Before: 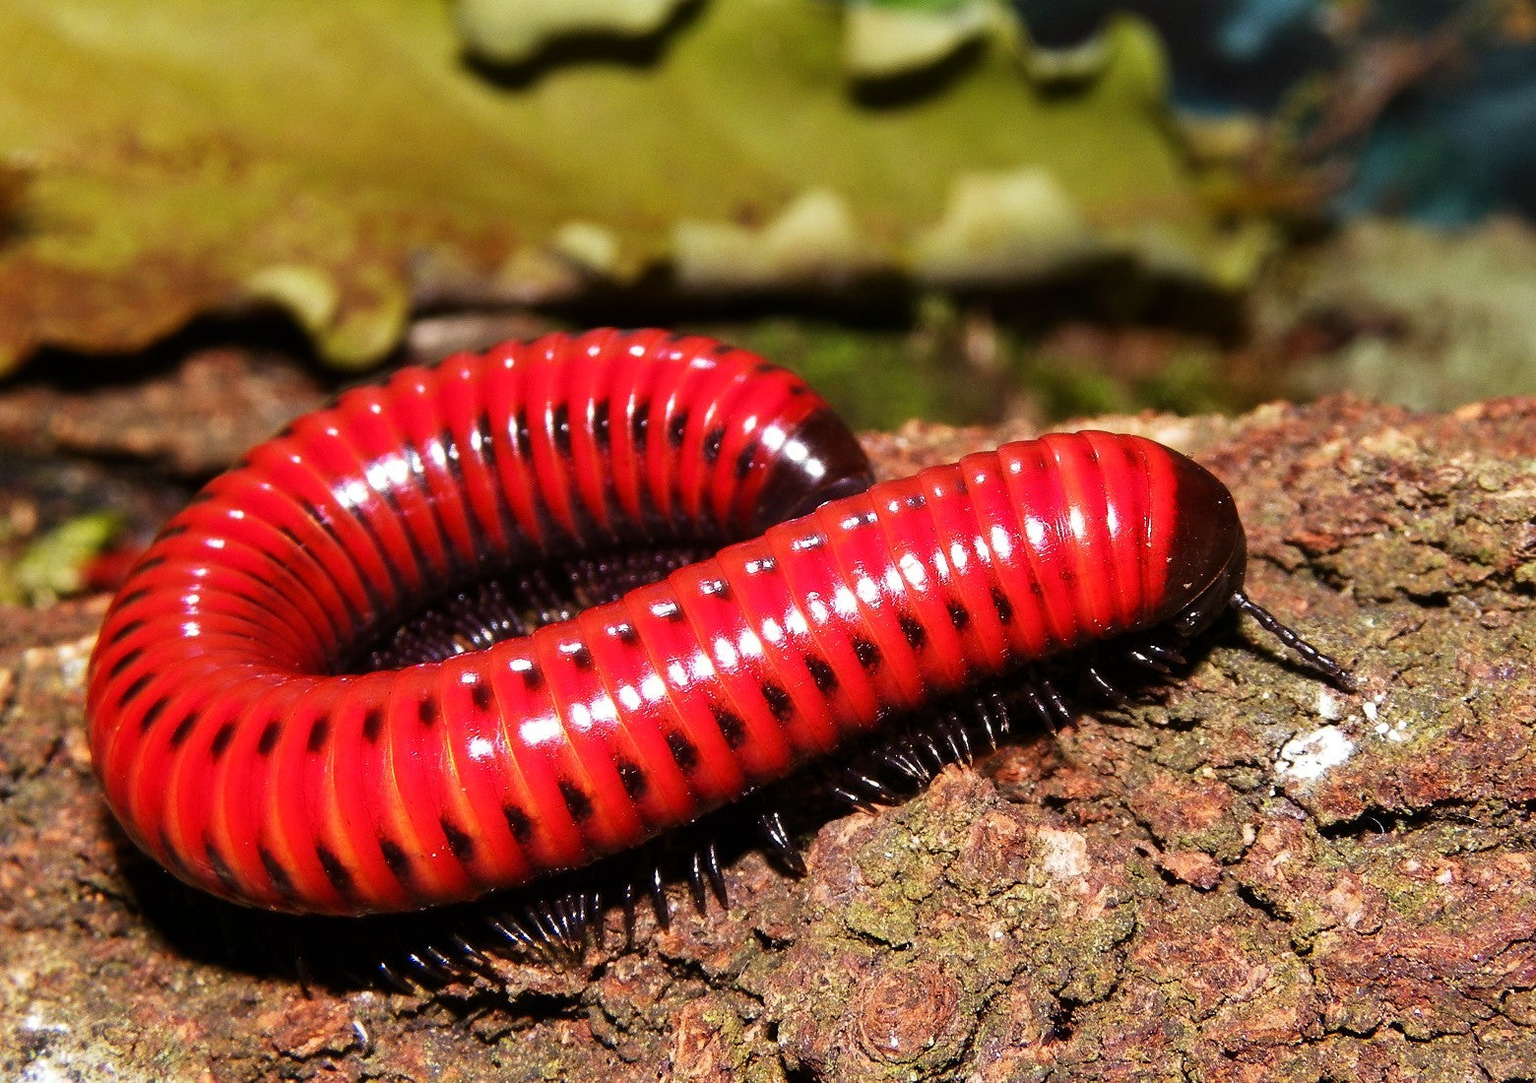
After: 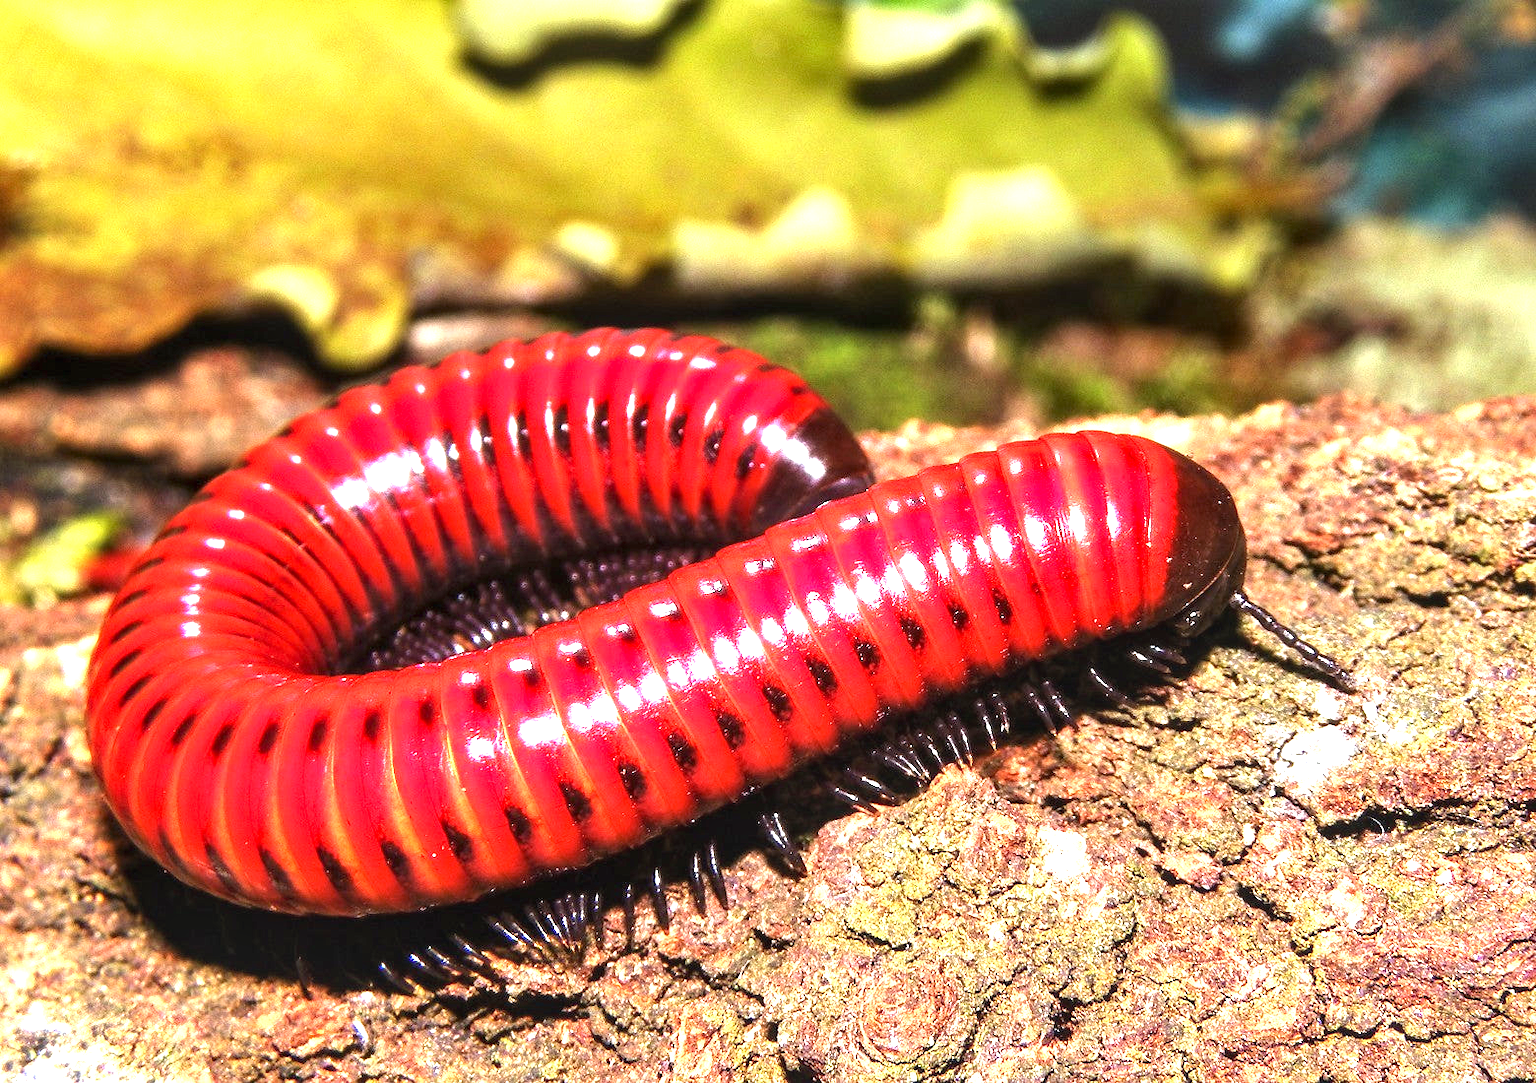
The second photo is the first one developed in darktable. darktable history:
white balance: red 0.982, blue 1.018
local contrast: on, module defaults
exposure: black level correction 0, exposure 1.55 EV, compensate exposure bias true, compensate highlight preservation false
